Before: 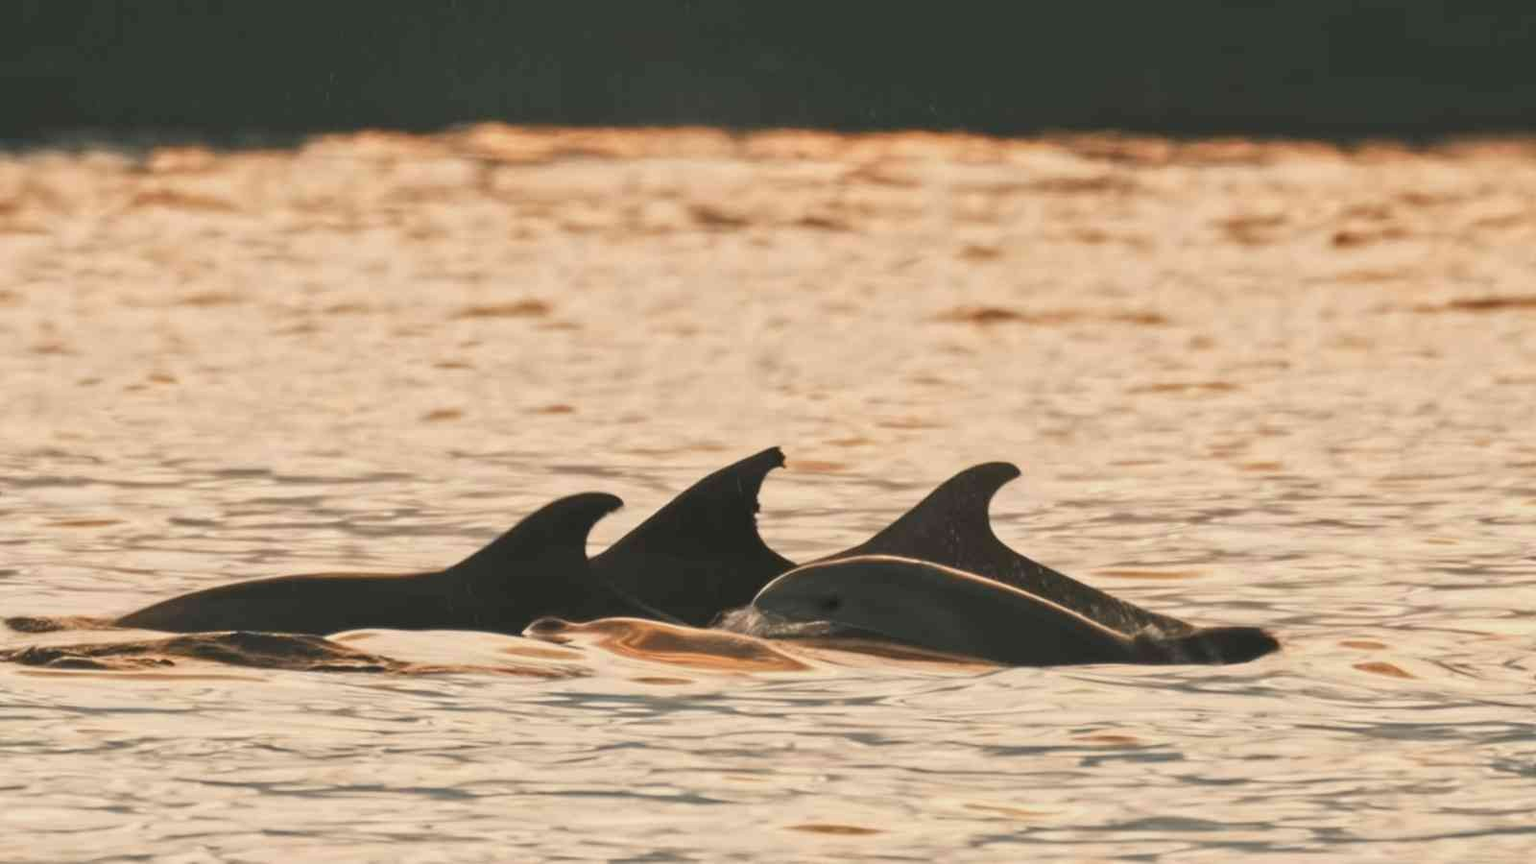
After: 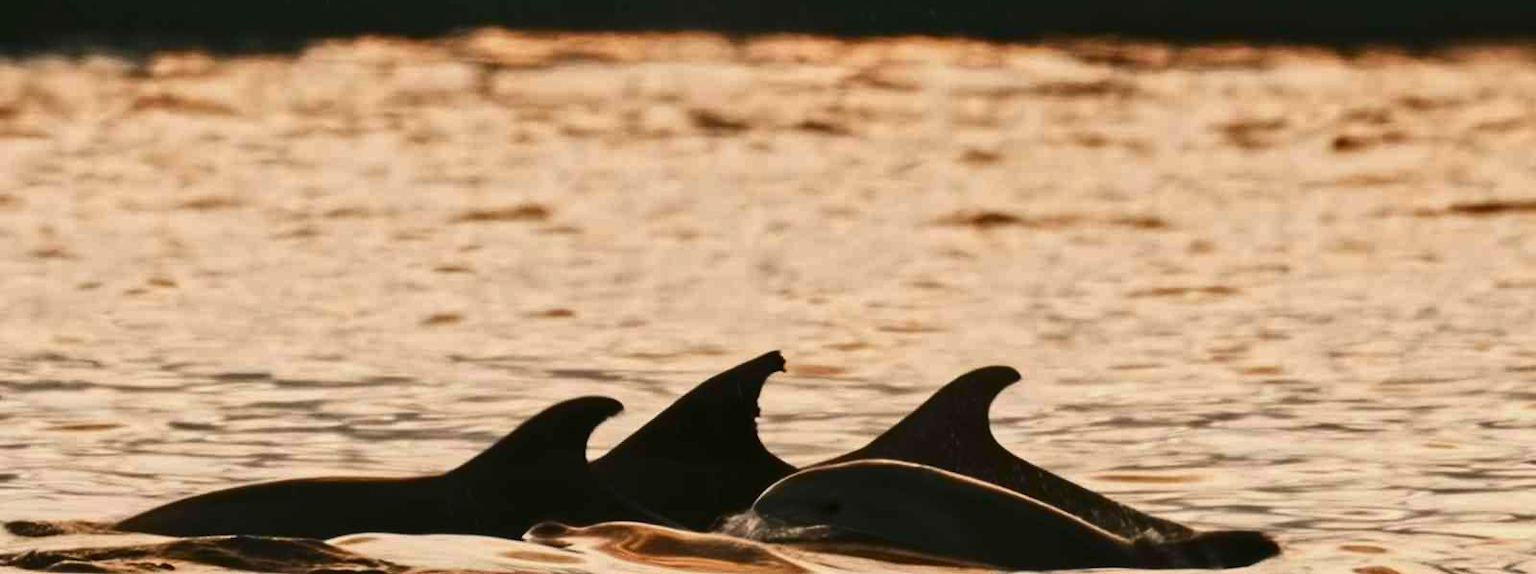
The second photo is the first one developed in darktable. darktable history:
contrast brightness saturation: contrast 0.194, brightness -0.226, saturation 0.107
crop: top 11.184%, bottom 22.36%
